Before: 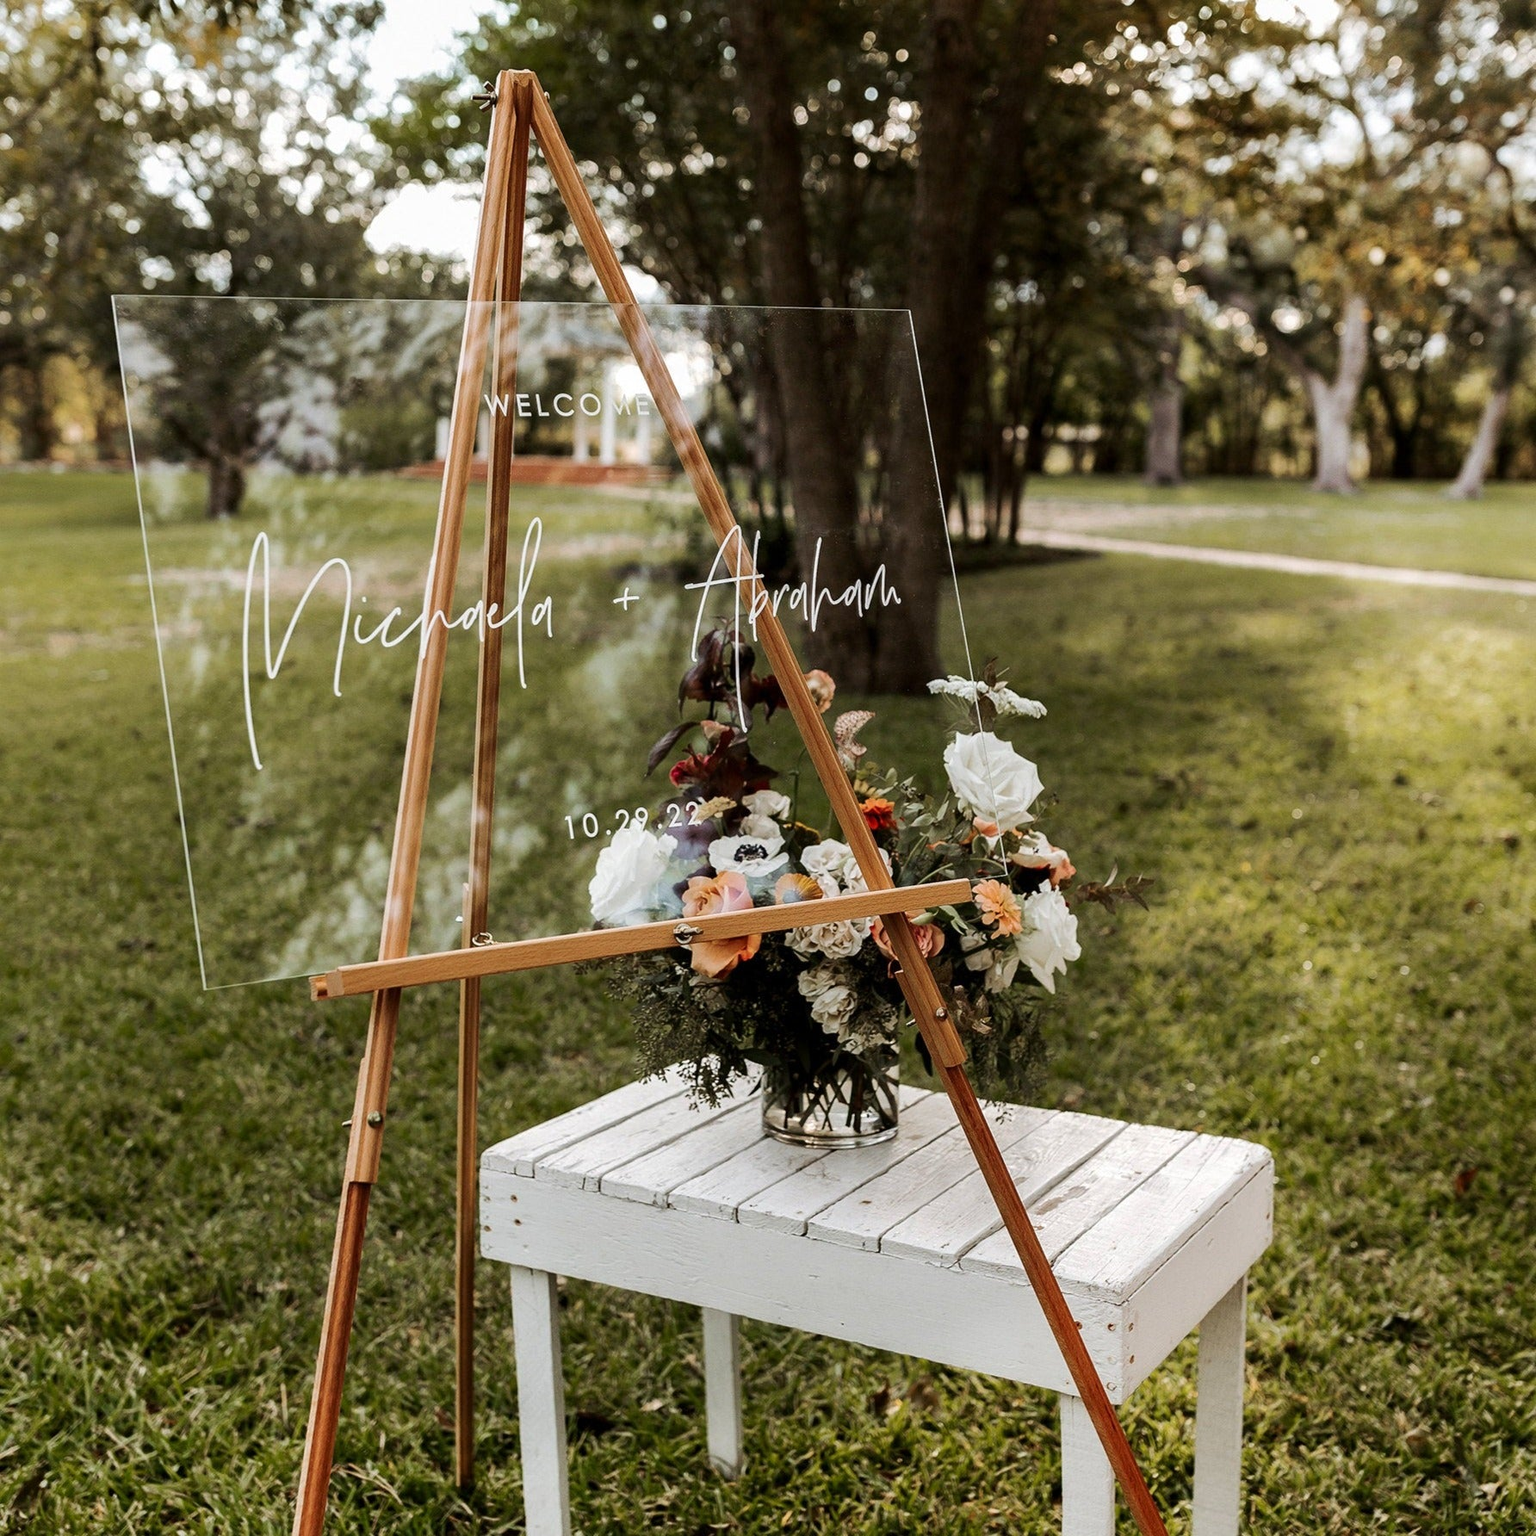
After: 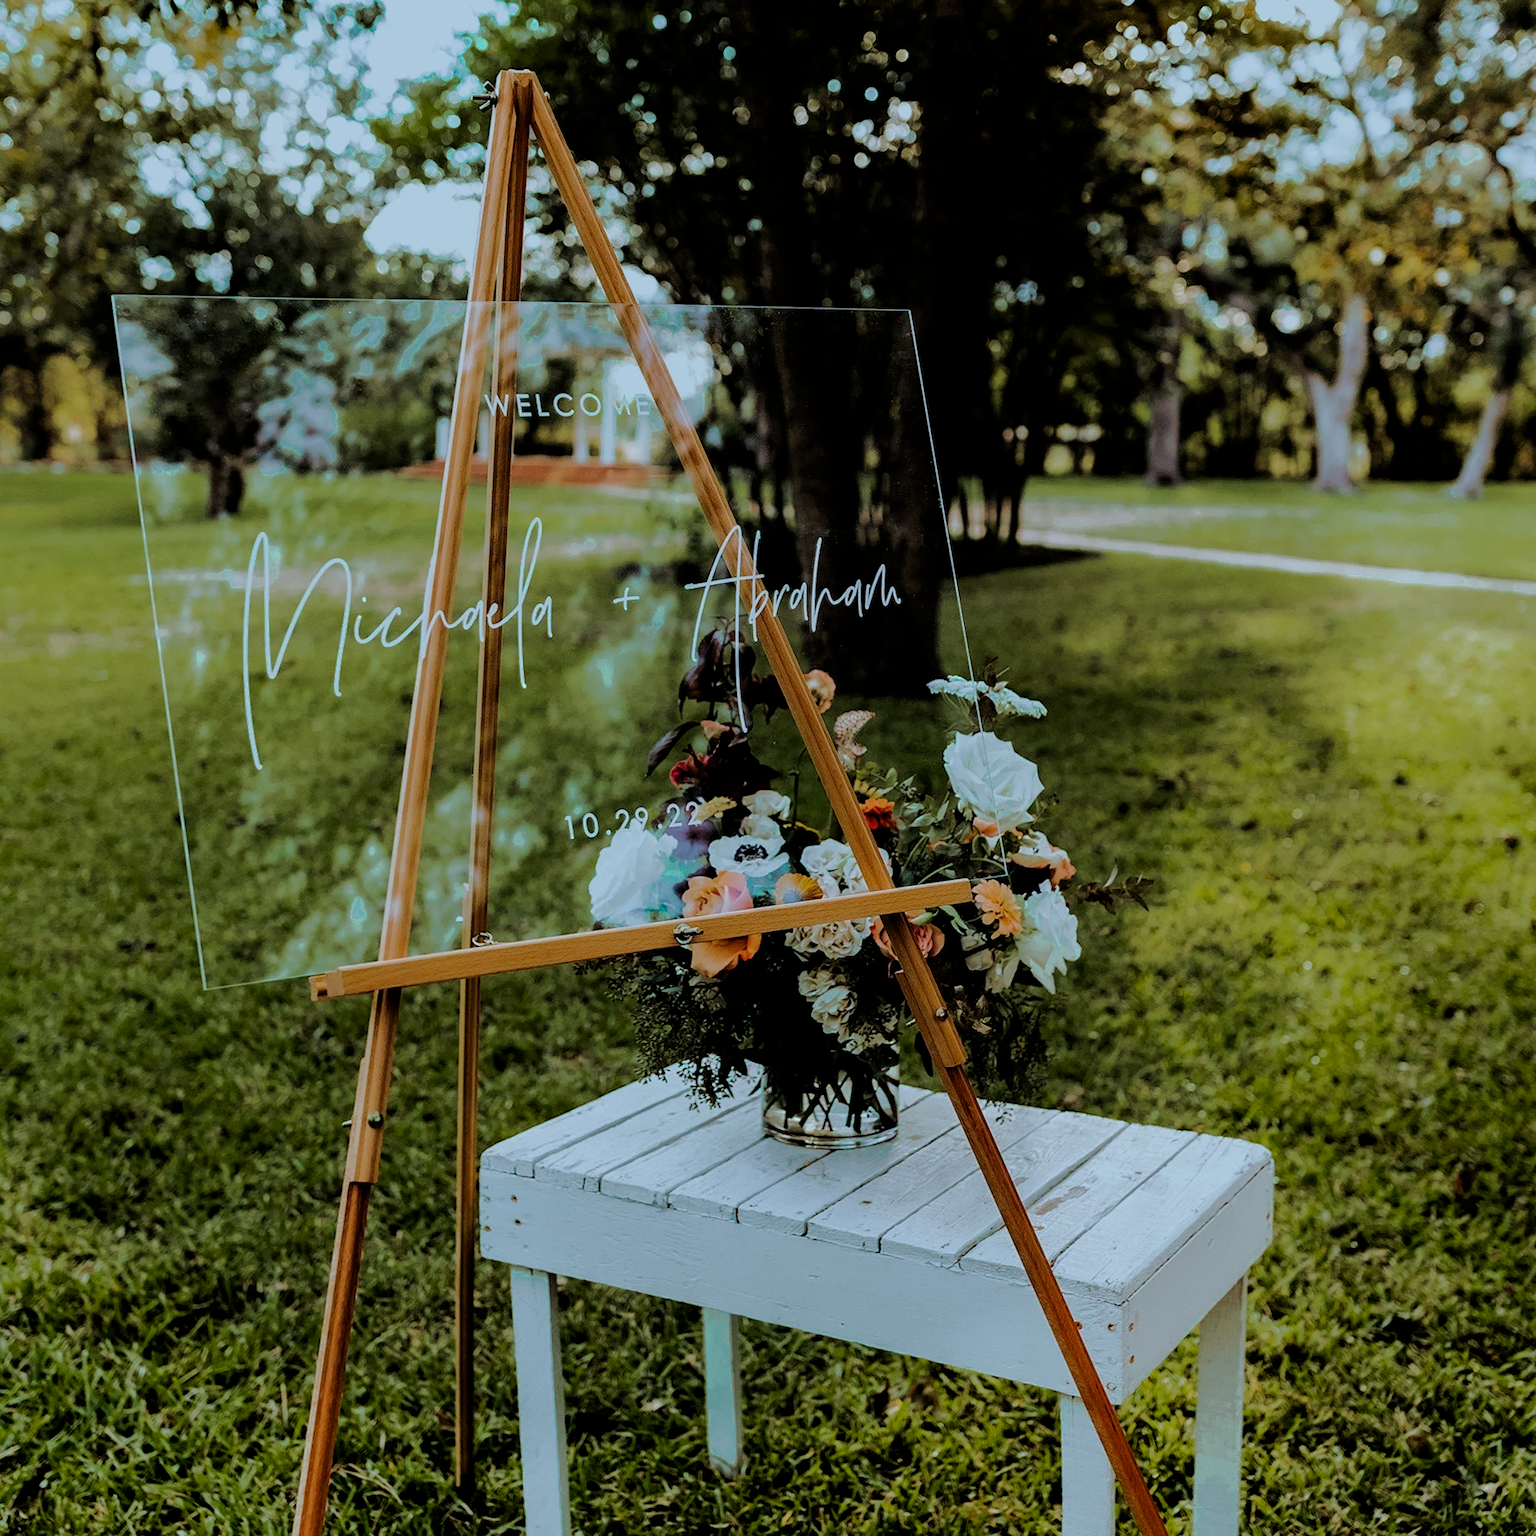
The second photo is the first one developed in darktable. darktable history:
color calibration: illuminant Planckian (black body), x 0.375, y 0.373, temperature 4117 K
filmic rgb: black relative exposure -4.14 EV, white relative exposure 5.1 EV, hardness 2.11, contrast 1.165
denoise (profiled): preserve shadows 1.35, scattering 0.011, a [-1, 0, 0], compensate highlight preservation false
color zones: curves: ch0 [(0.25, 0.5) (0.423, 0.5) (0.443, 0.5) (0.521, 0.756) (0.568, 0.5) (0.576, 0.5) (0.75, 0.5)]; ch1 [(0.25, 0.5) (0.423, 0.5) (0.443, 0.5) (0.539, 0.873) (0.624, 0.565) (0.631, 0.5) (0.75, 0.5)]
tone curve: curves: ch0 [(0, 0) (0.48, 0.431) (0.7, 0.609) (0.864, 0.854) (1, 1)]
color balance rgb: linear chroma grading › global chroma 9.31%, global vibrance 41.49%
velvia: on, module defaults
